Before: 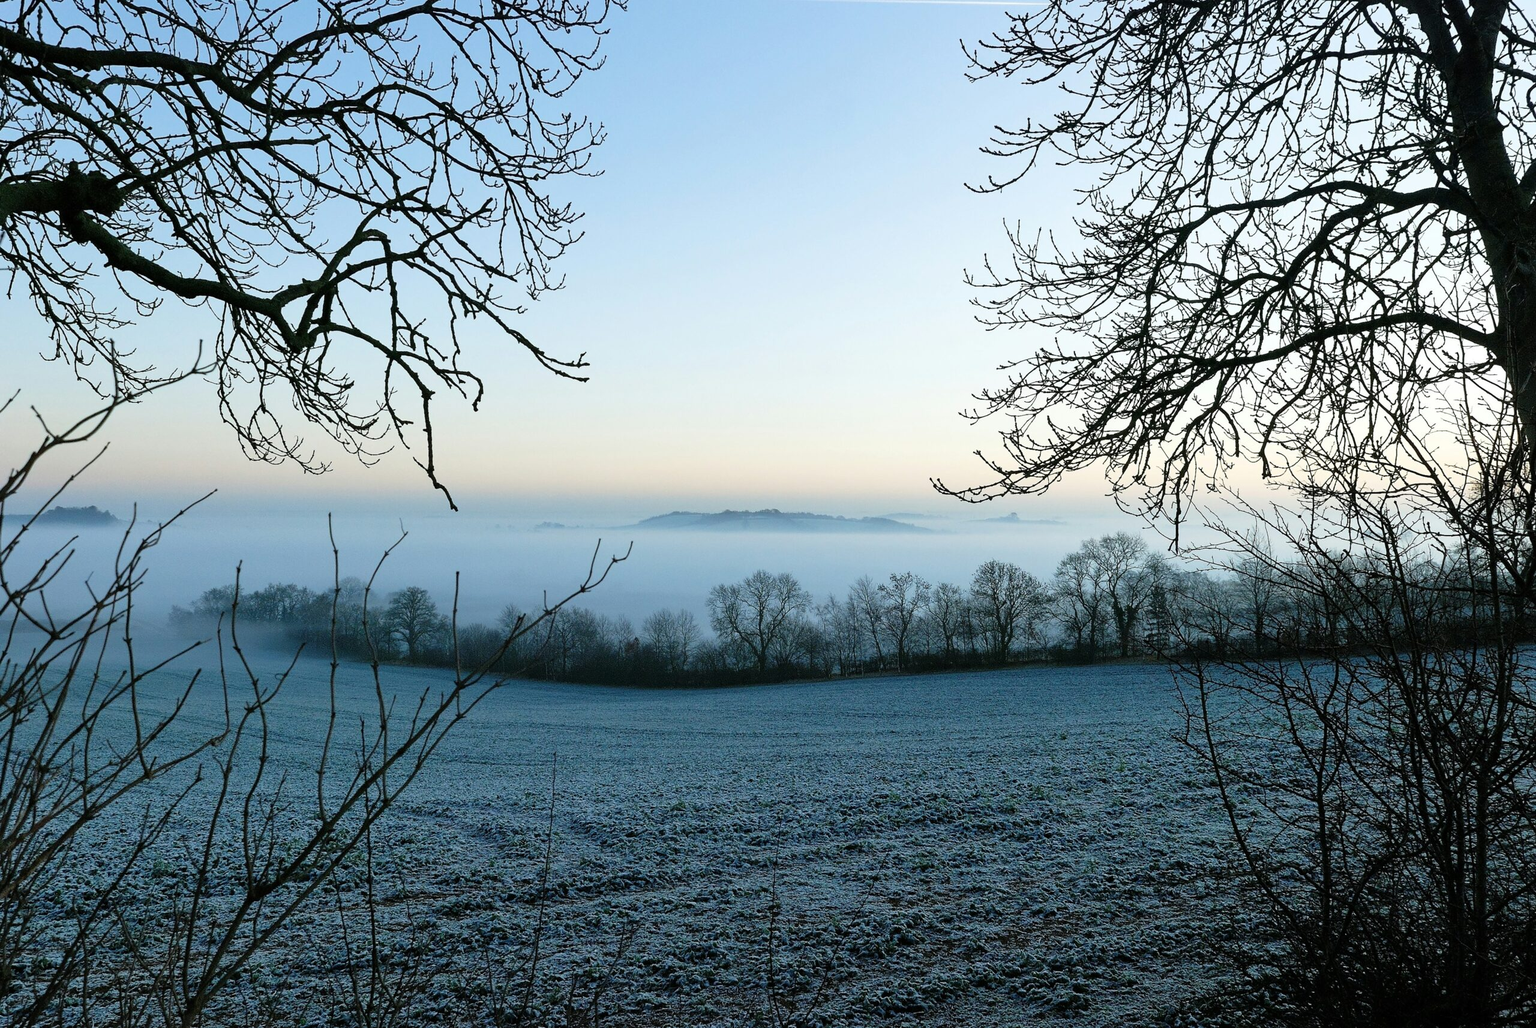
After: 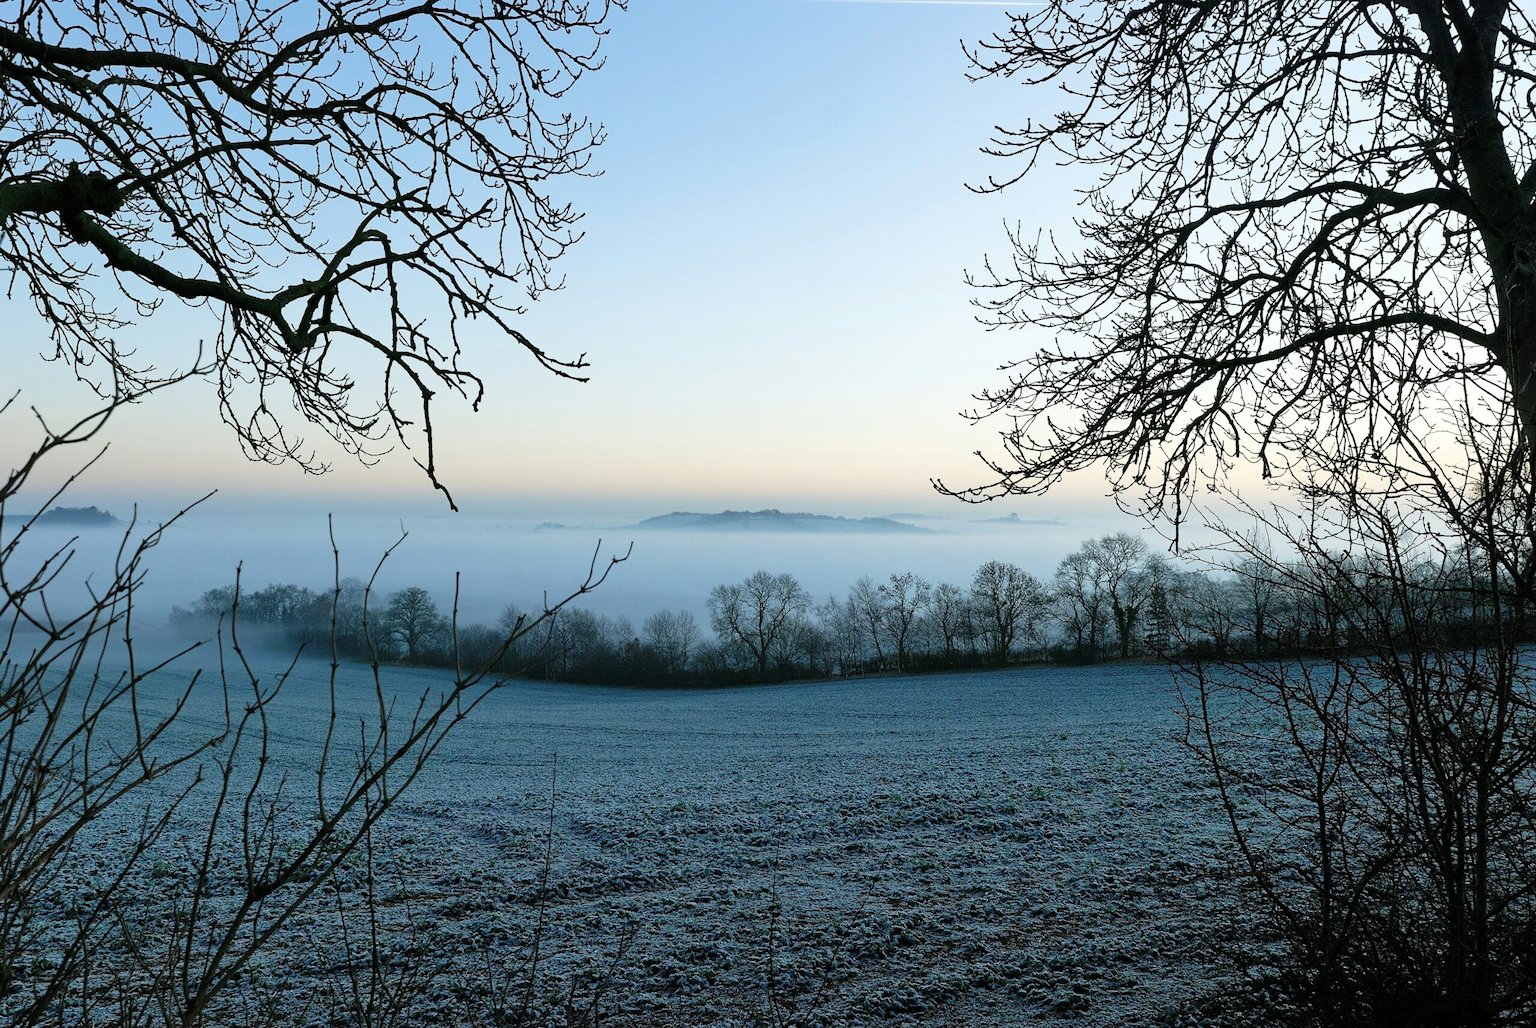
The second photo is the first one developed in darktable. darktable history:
tone equalizer: smoothing diameter 2.11%, edges refinement/feathering 18.57, mask exposure compensation -1.57 EV, filter diffusion 5
